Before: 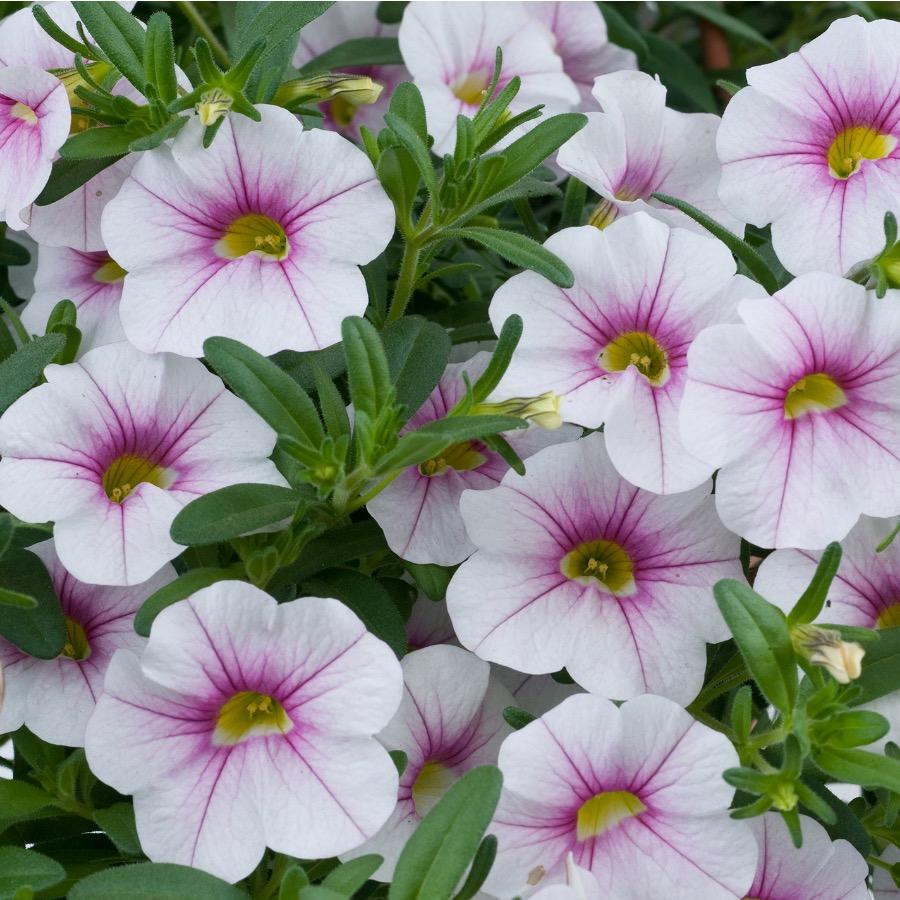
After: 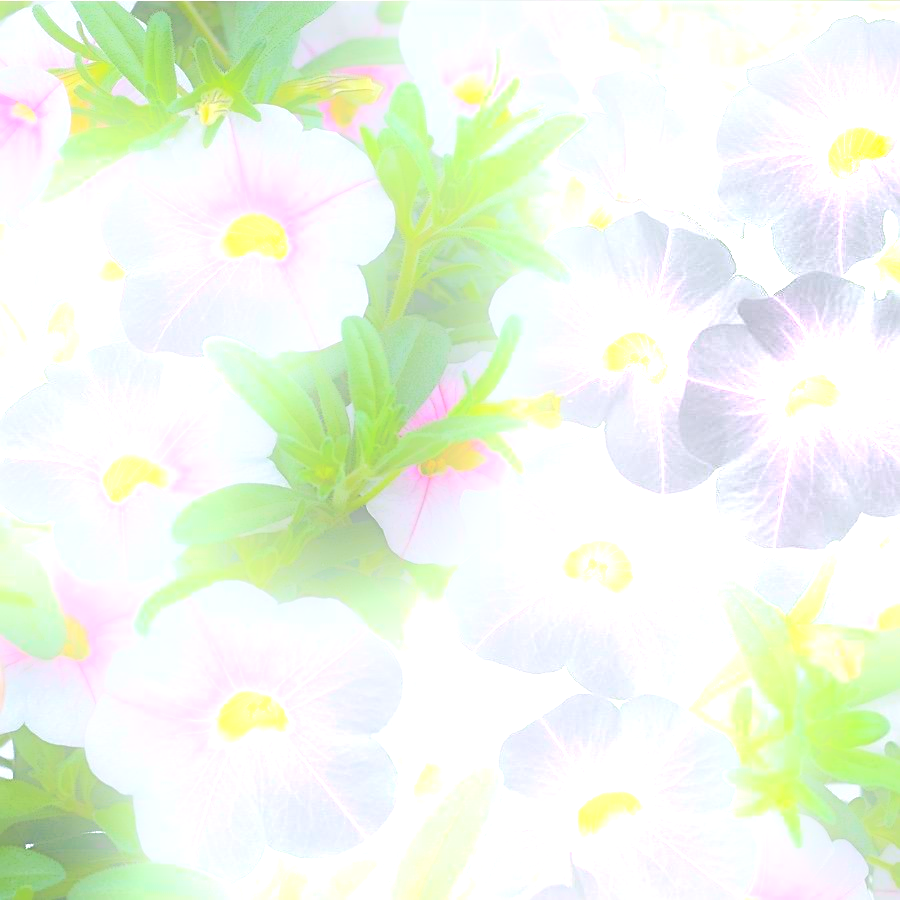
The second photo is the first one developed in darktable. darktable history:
sharpen: on, module defaults
exposure: exposure 1.2 EV, compensate highlight preservation false
local contrast: highlights 0%, shadows 198%, detail 164%, midtone range 0.001
bloom: size 25%, threshold 5%, strength 90%
